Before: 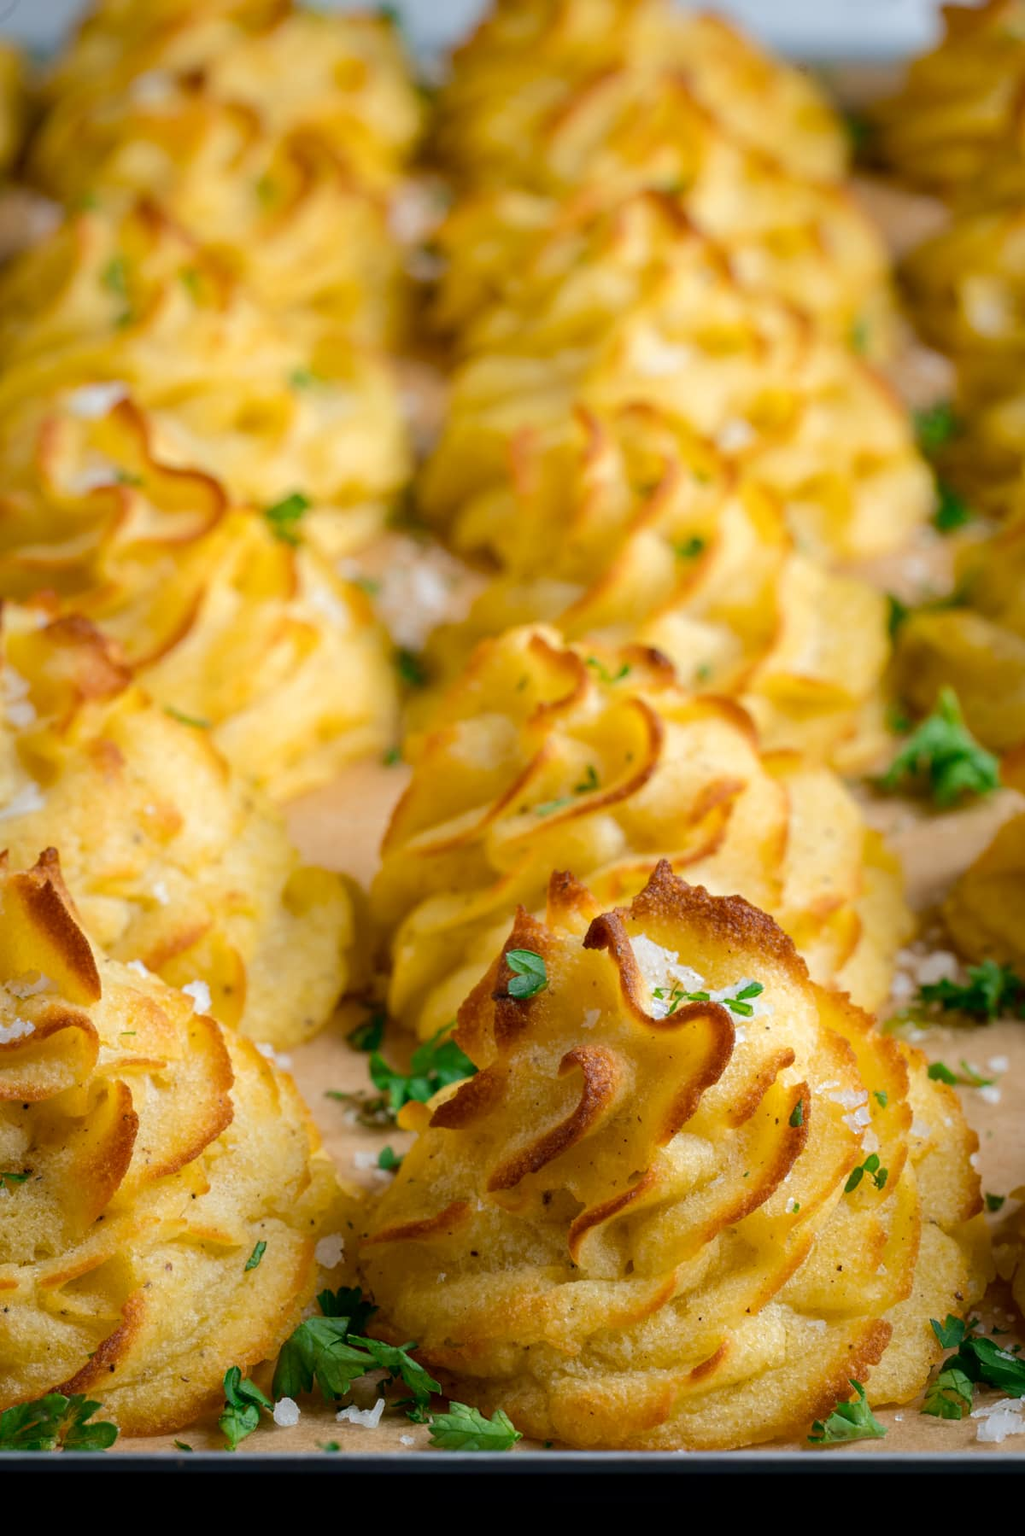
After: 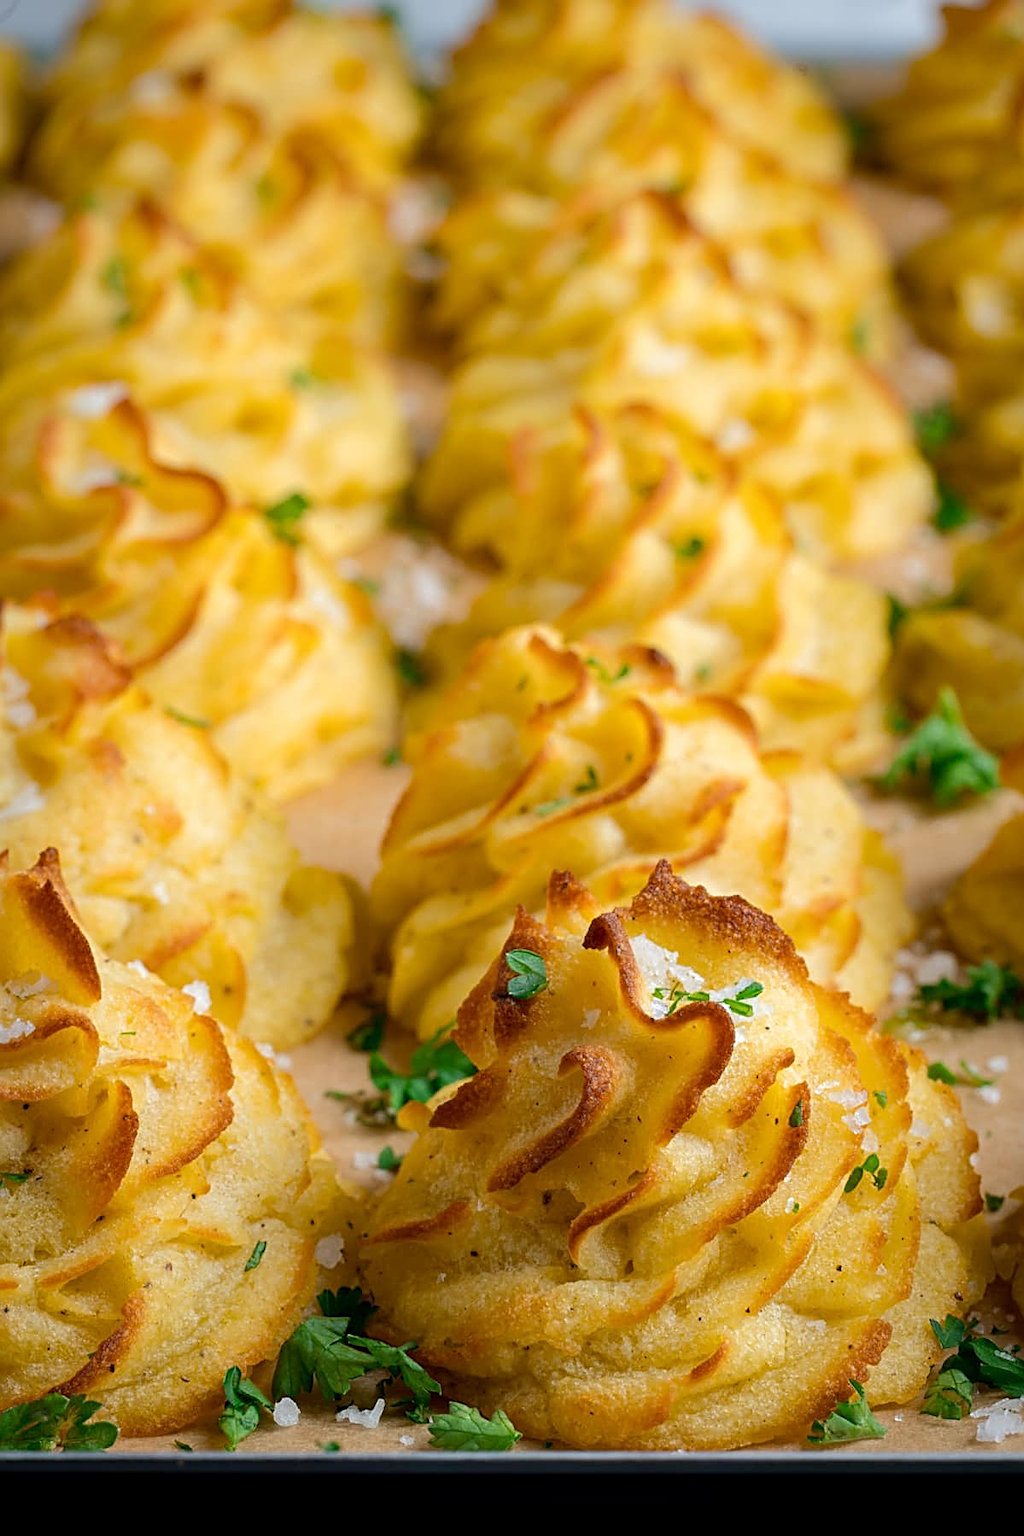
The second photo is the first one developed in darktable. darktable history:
sharpen: radius 2.531, amount 0.628
